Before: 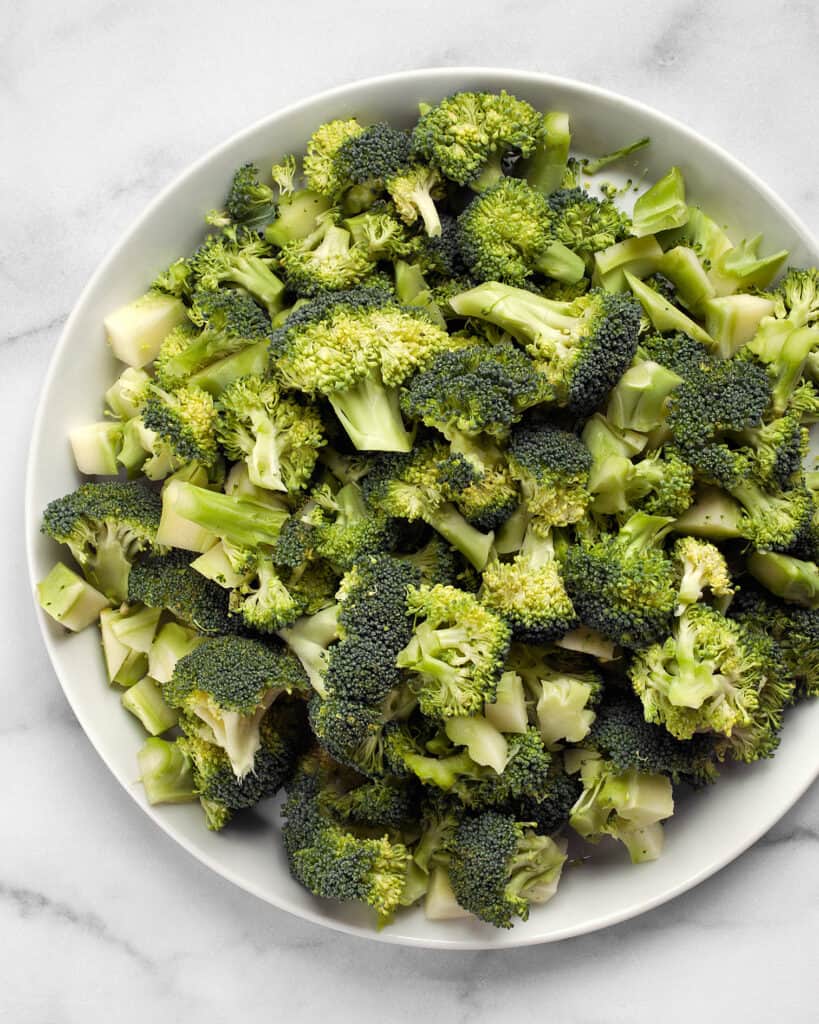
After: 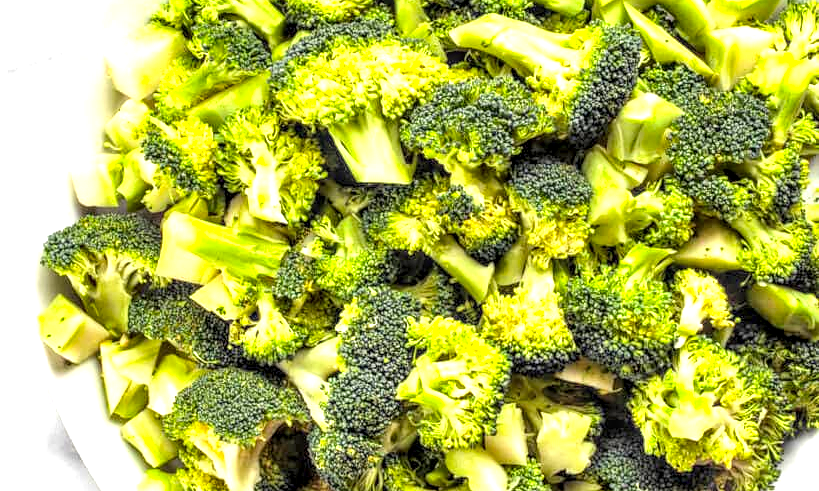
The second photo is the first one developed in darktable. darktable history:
contrast brightness saturation: contrast 0.066, brightness 0.174, saturation 0.403
crop and rotate: top 26.218%, bottom 25.769%
exposure: exposure 1.001 EV, compensate highlight preservation false
local contrast: highlights 4%, shadows 7%, detail 181%
